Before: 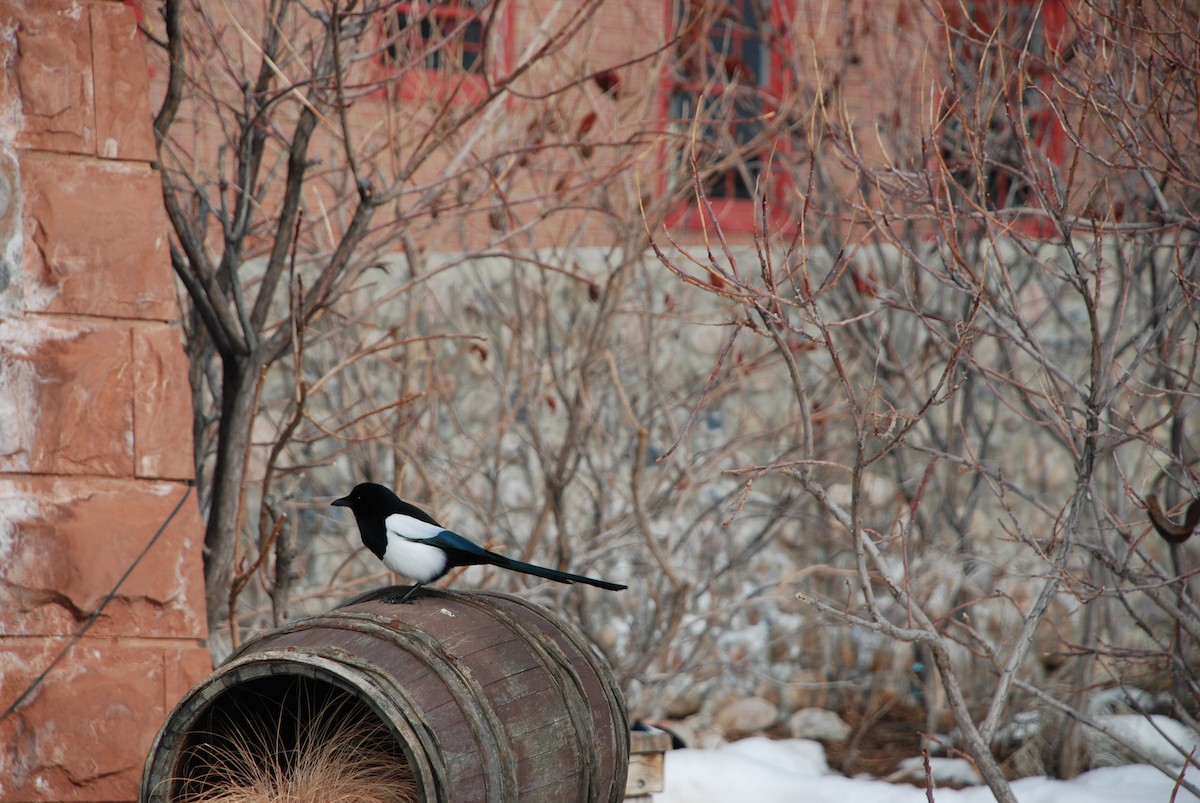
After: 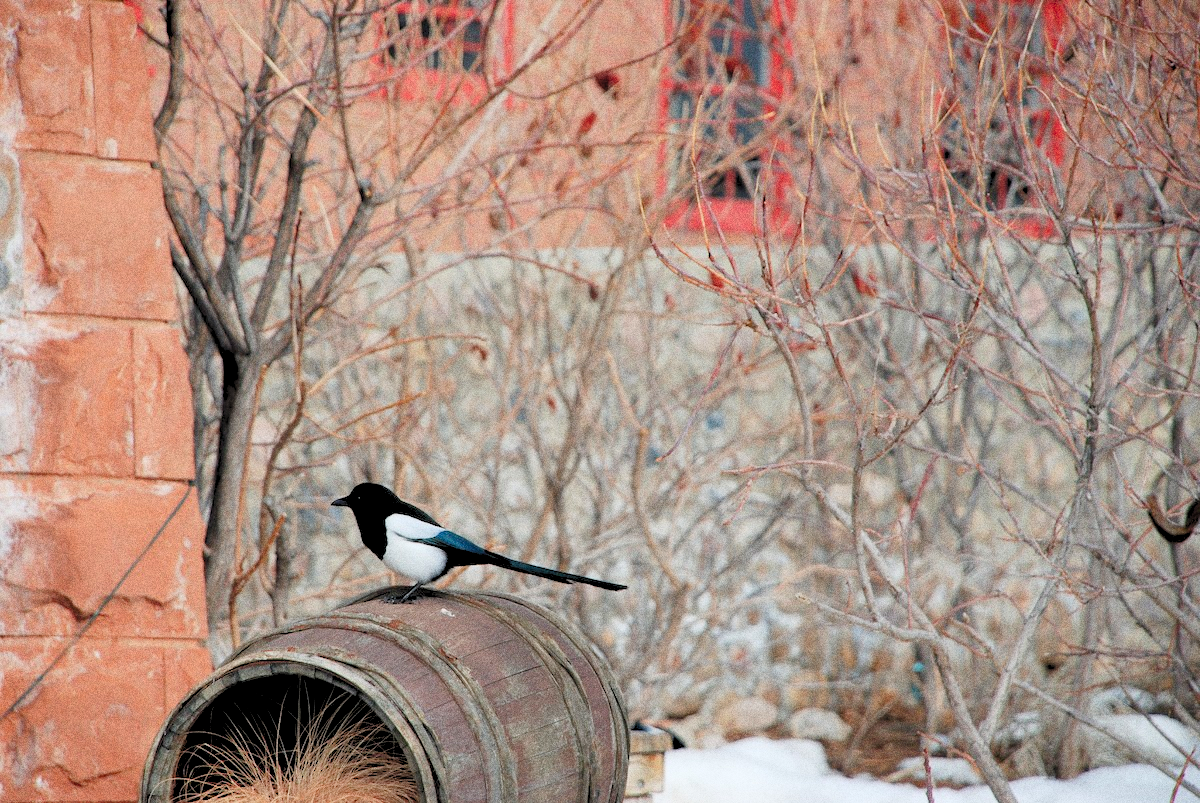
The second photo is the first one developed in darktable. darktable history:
levels: levels [0.072, 0.414, 0.976]
grain: coarseness 0.09 ISO, strength 40%
